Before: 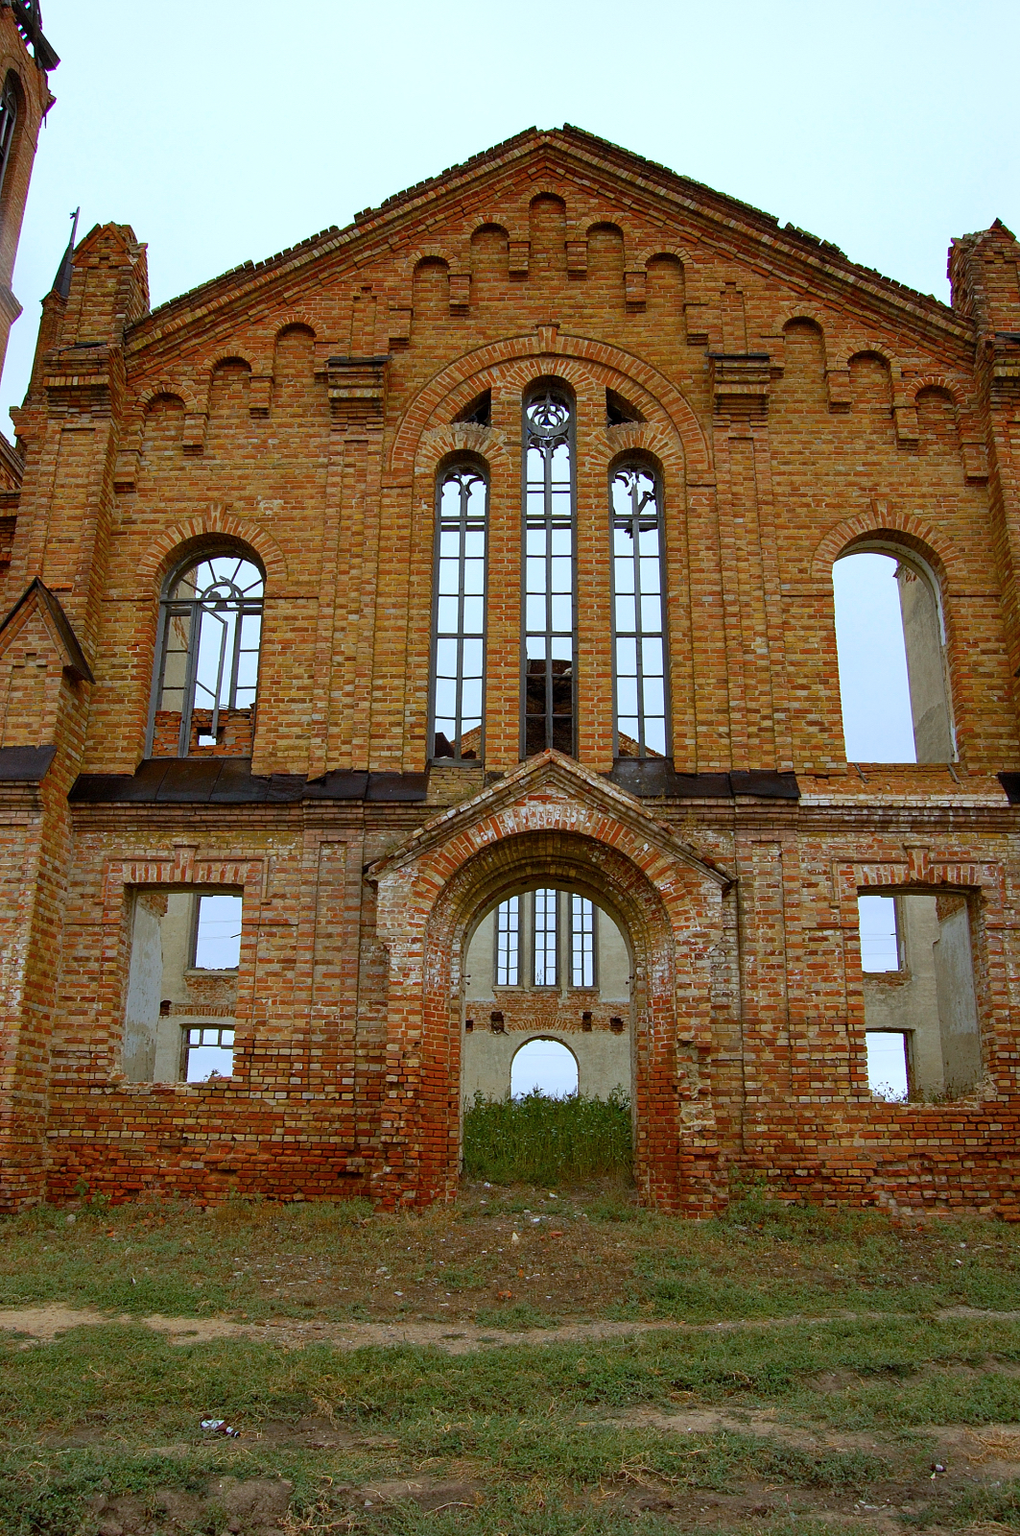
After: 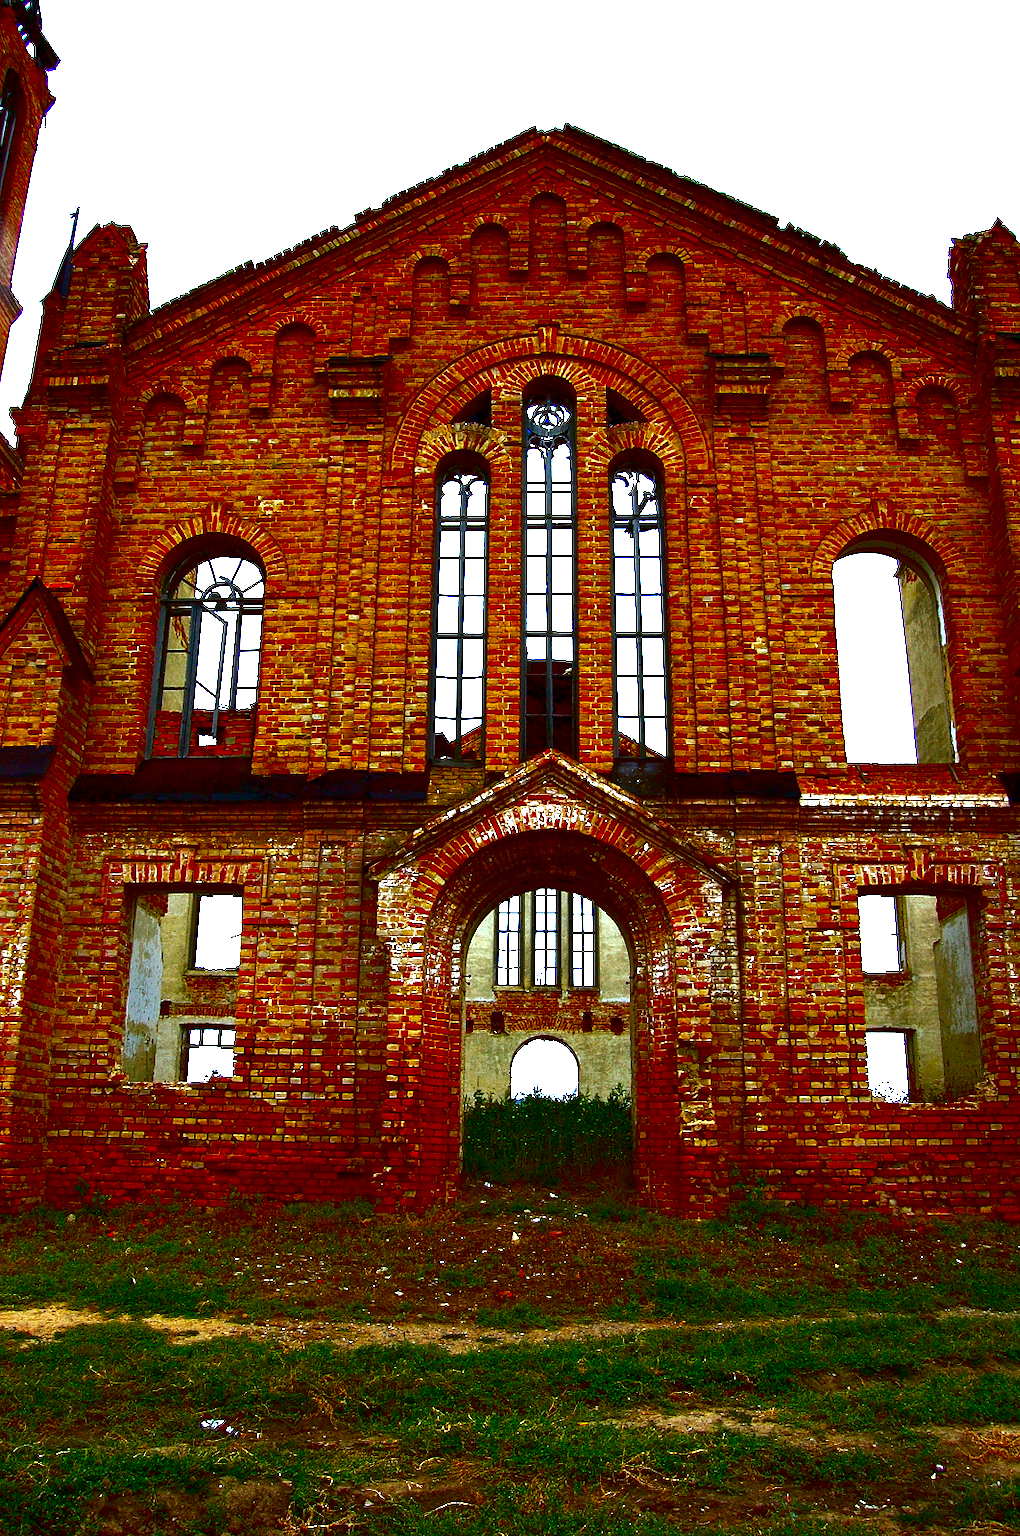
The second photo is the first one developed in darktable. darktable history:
contrast brightness saturation: brightness -0.992, saturation 0.994
exposure: black level correction 0, exposure 1.487 EV, compensate exposure bias true, compensate highlight preservation false
